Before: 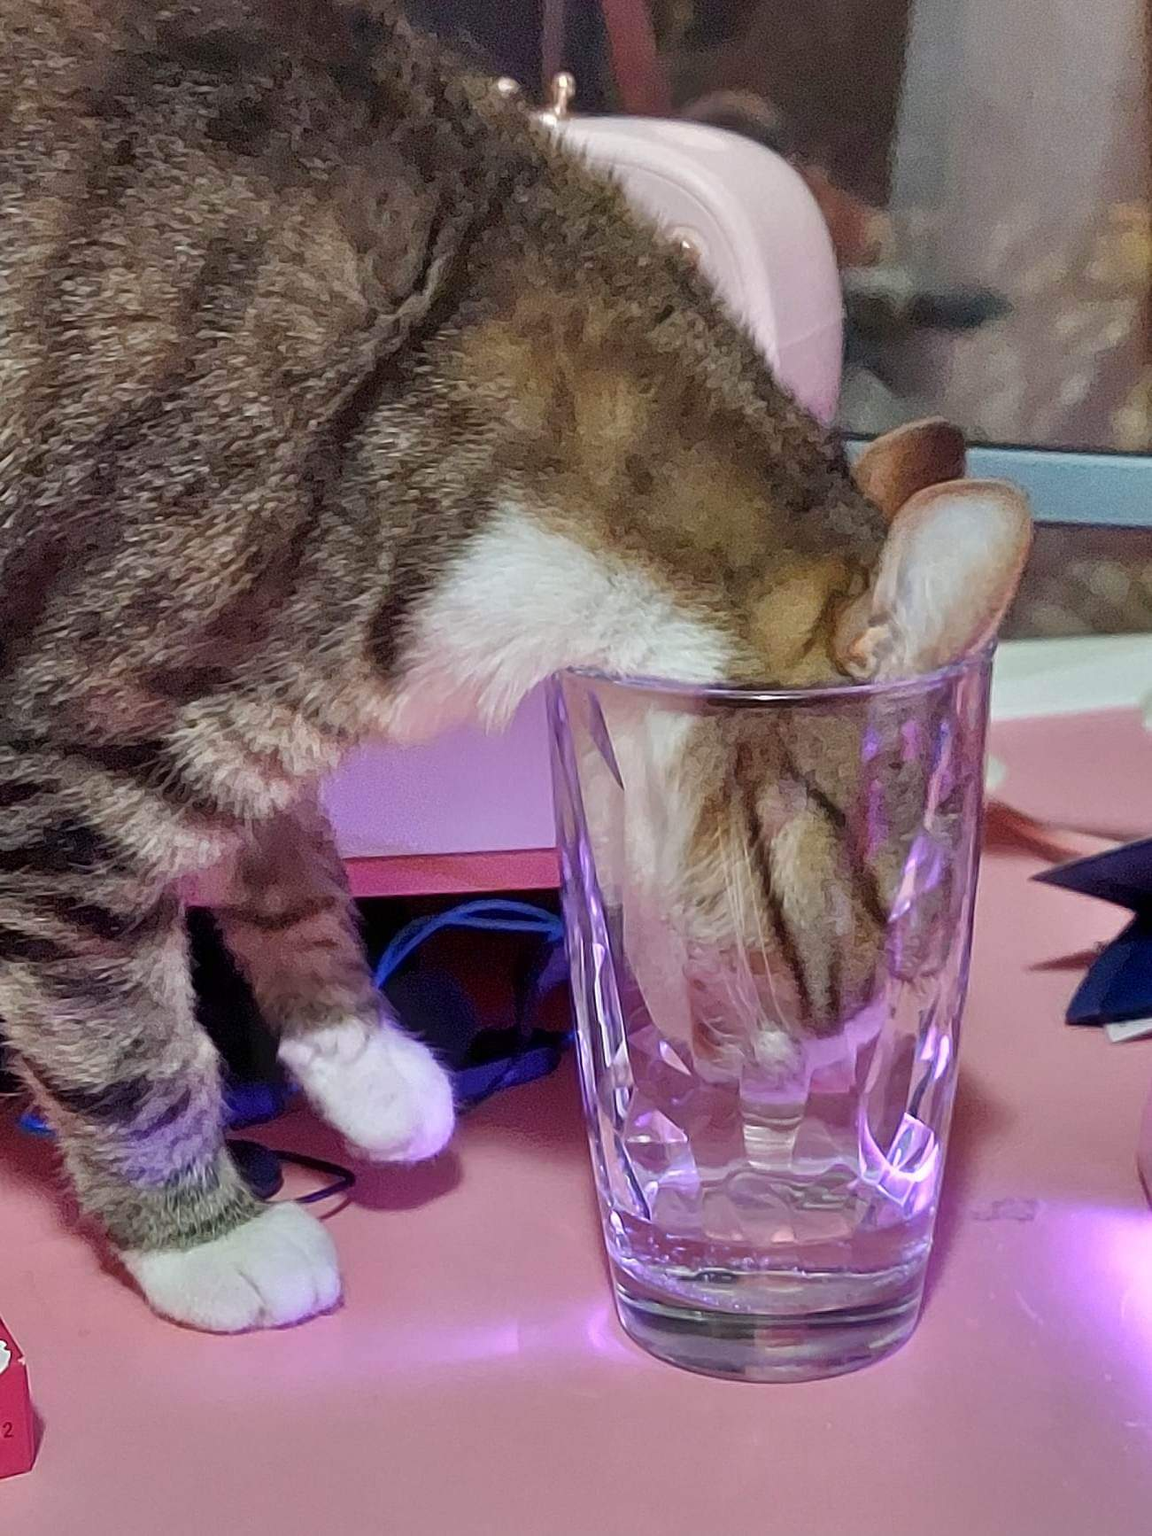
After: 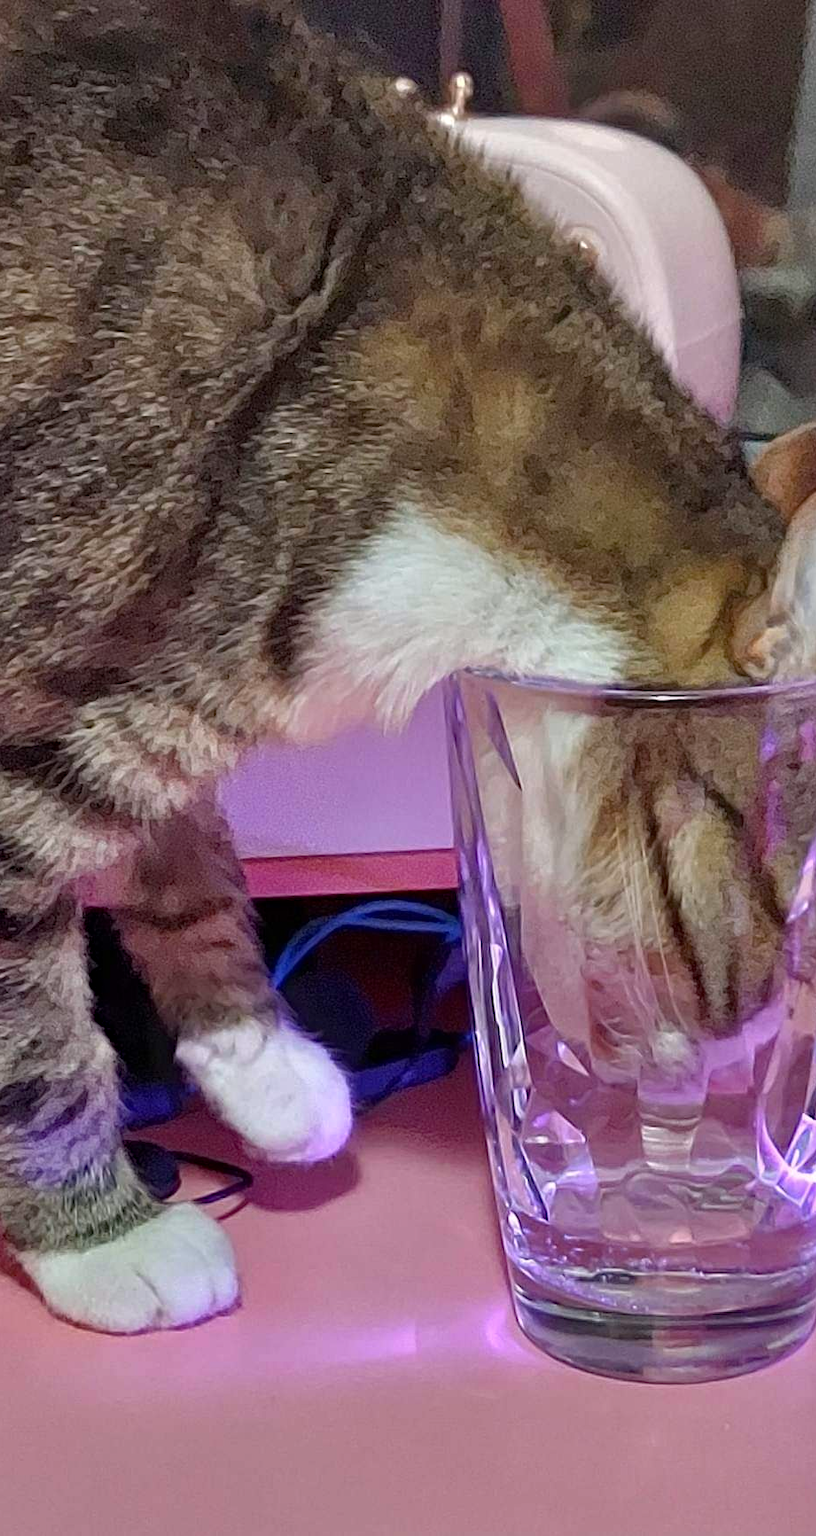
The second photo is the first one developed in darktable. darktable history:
haze removal: compatibility mode true, adaptive false
crop and rotate: left 9.061%, right 20.142%
